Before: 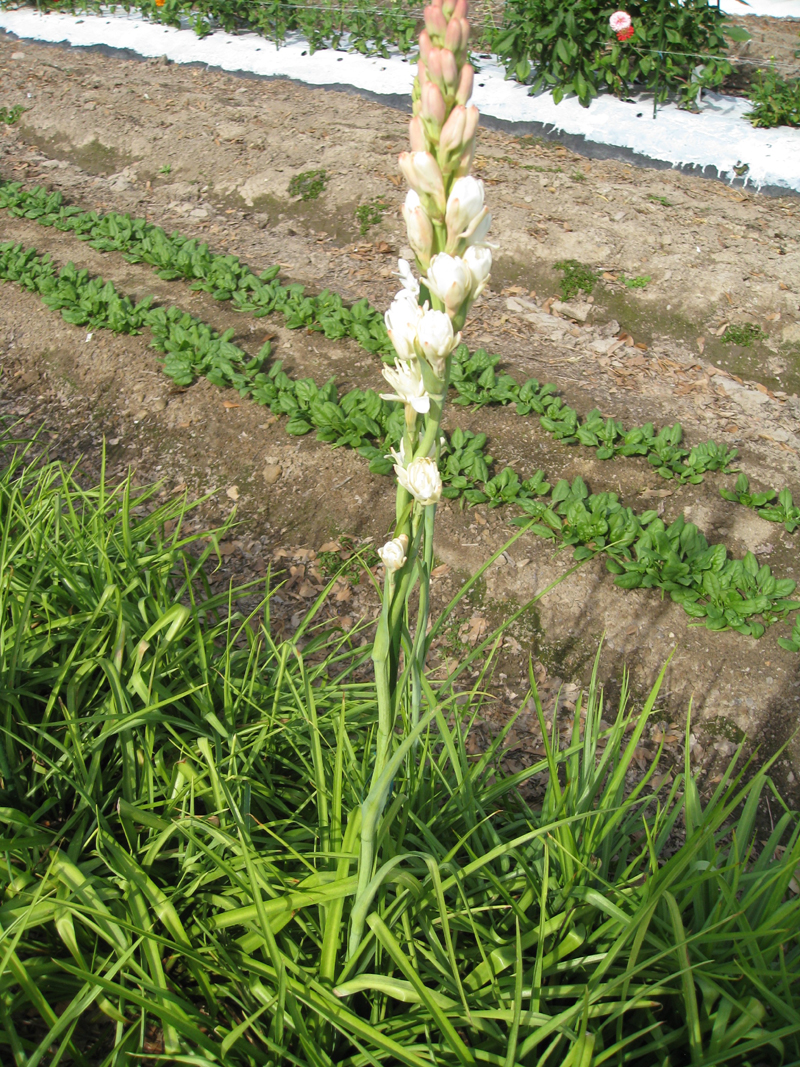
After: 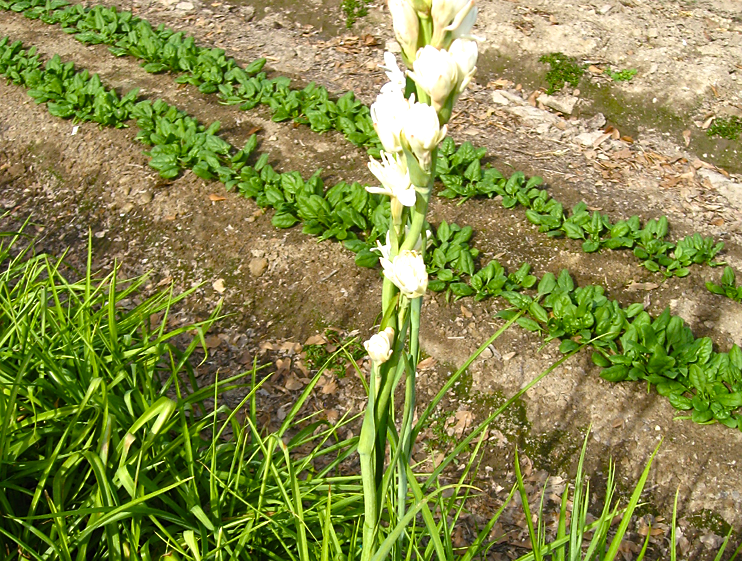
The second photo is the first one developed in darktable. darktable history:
crop: left 1.806%, top 19.403%, right 5.435%, bottom 27.955%
color balance rgb: perceptual saturation grading › global saturation 20%, perceptual saturation grading › highlights -24.898%, perceptual saturation grading › shadows 50.146%, perceptual brilliance grading › highlights 14.108%, perceptual brilliance grading › shadows -18.947%, global vibrance 20%
sharpen: radius 1.504, amount 0.403, threshold 1.54
